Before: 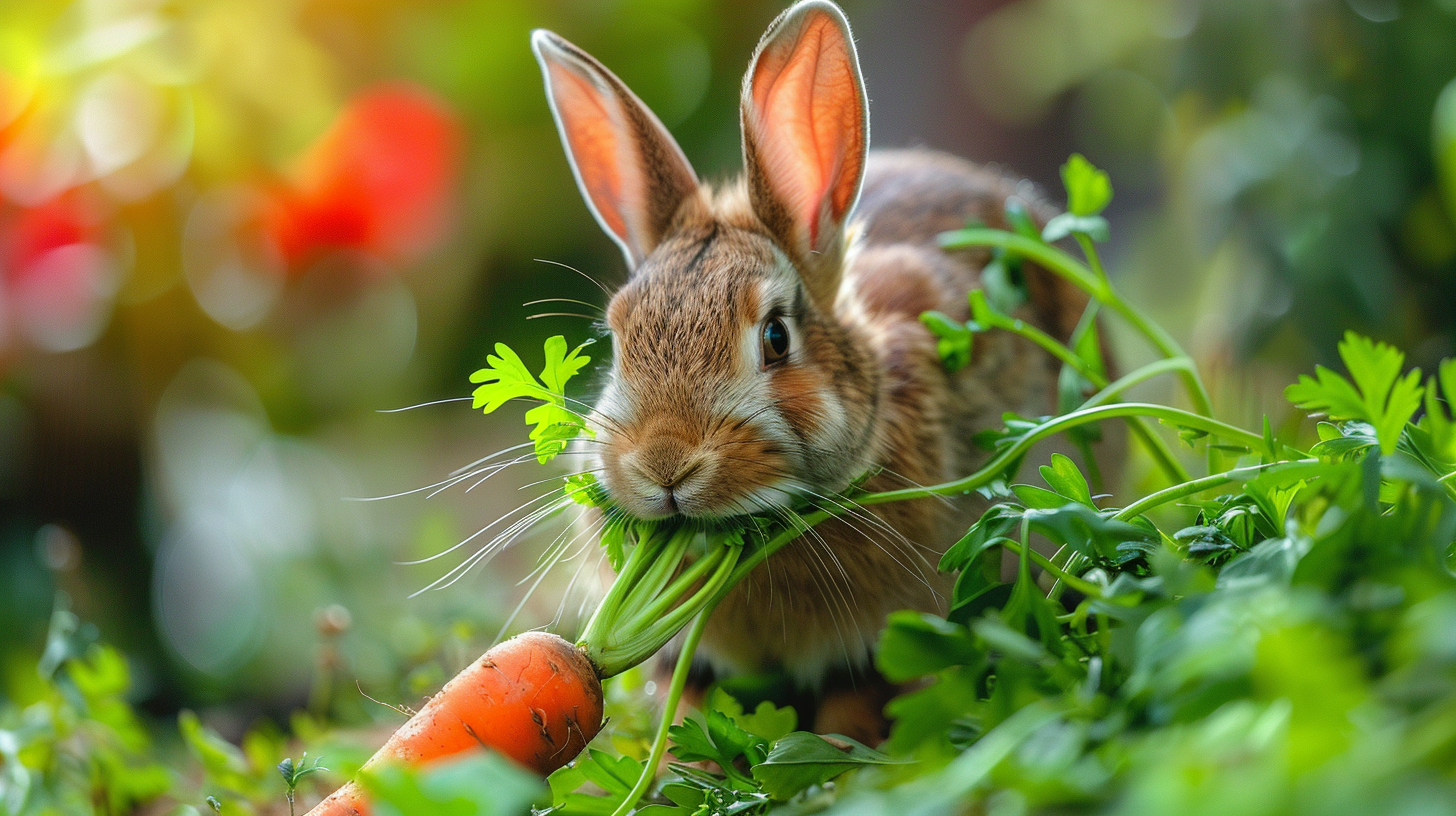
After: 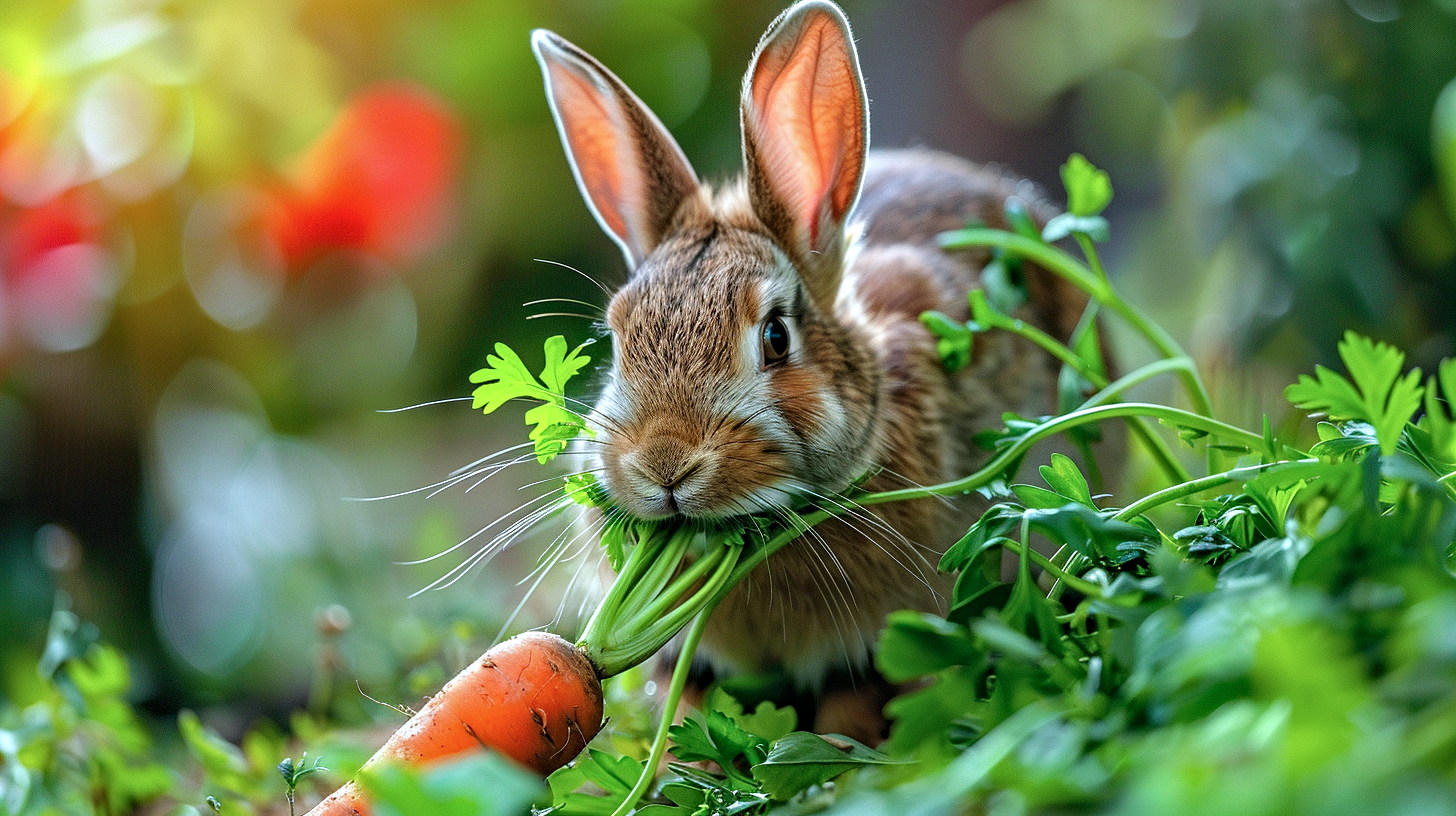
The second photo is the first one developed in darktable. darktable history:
exposure: black level correction 0.001, compensate highlight preservation false
contrast equalizer: octaves 7, y [[0.502, 0.517, 0.543, 0.576, 0.611, 0.631], [0.5 ×6], [0.5 ×6], [0 ×6], [0 ×6]]
color calibration: x 0.37, y 0.382, temperature 4313.32 K
